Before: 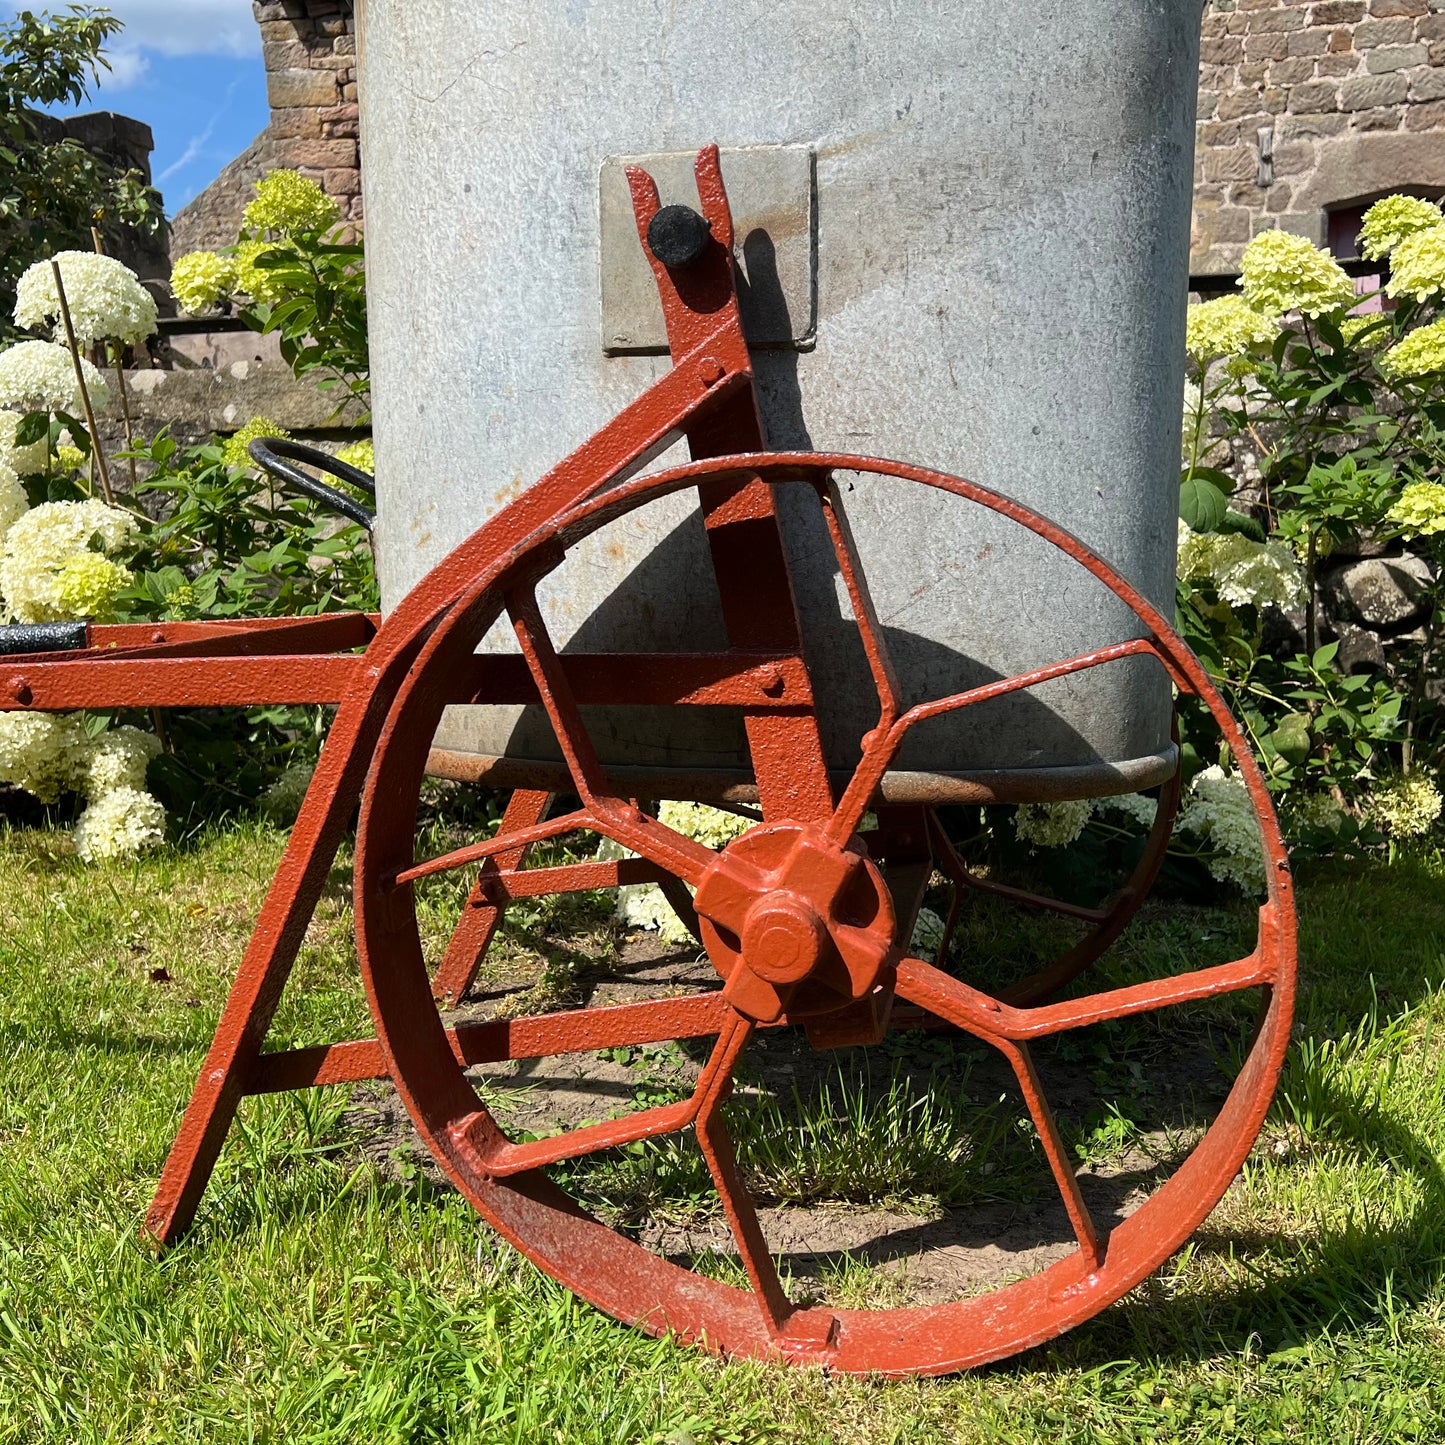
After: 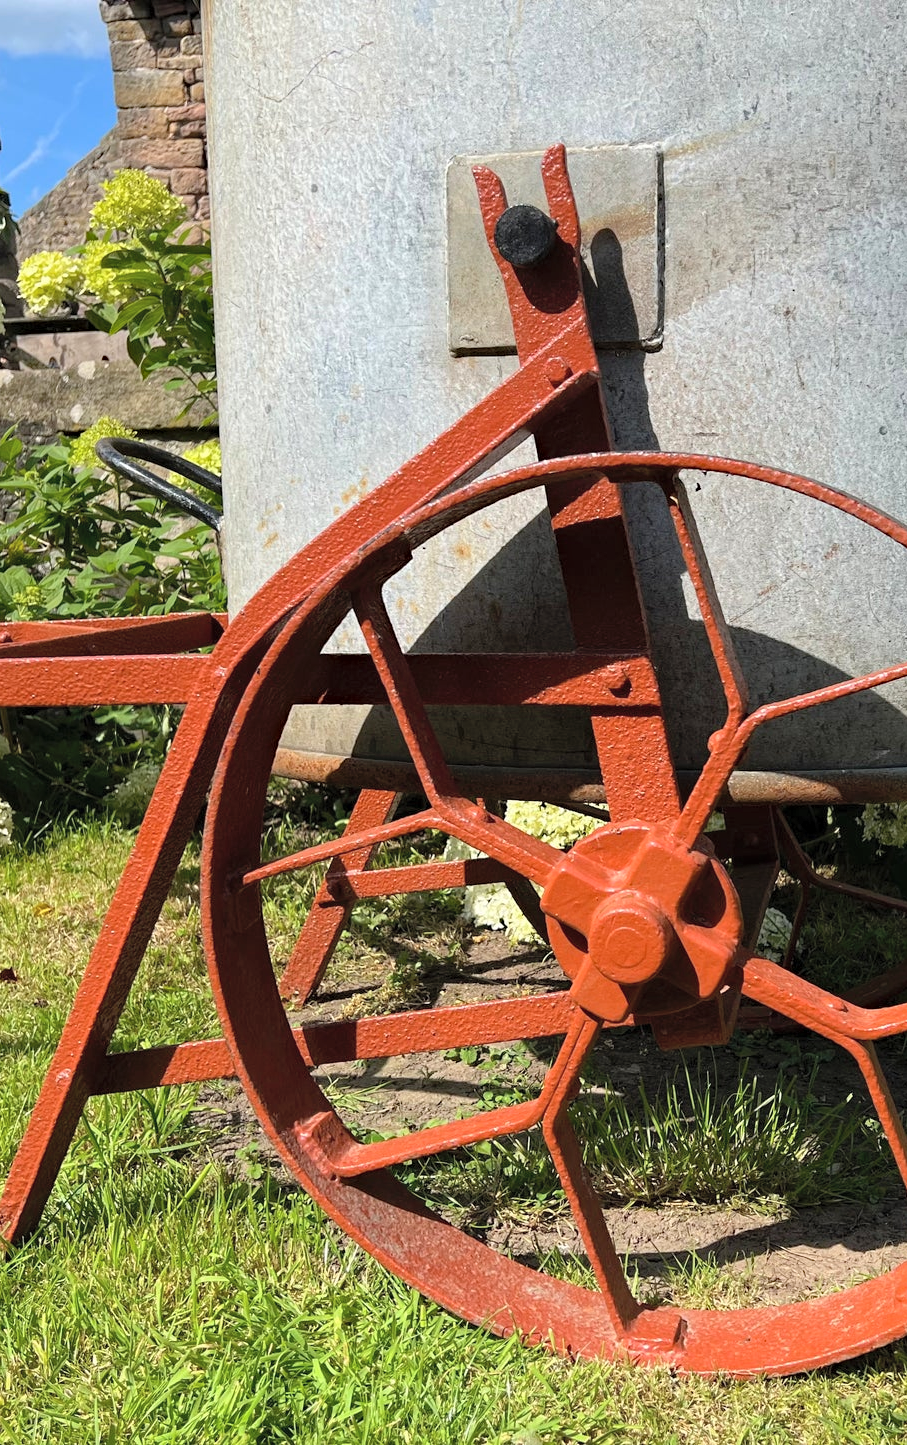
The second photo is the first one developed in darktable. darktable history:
haze removal: compatibility mode true, adaptive false
contrast brightness saturation: brightness 0.13
crop: left 10.644%, right 26.528%
